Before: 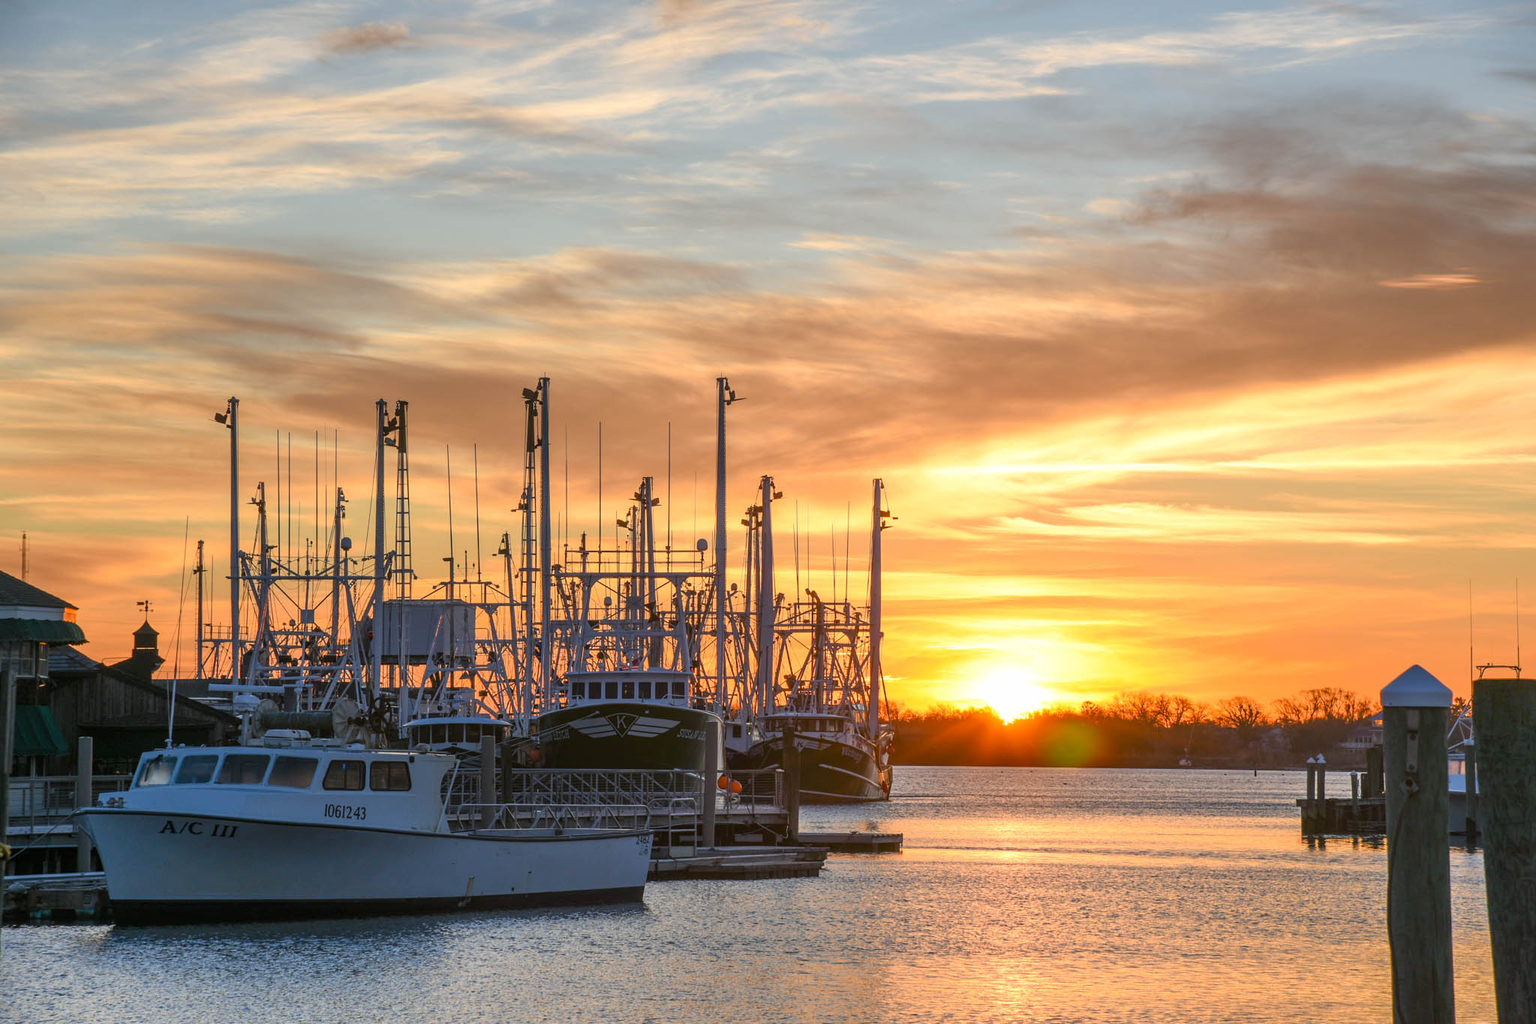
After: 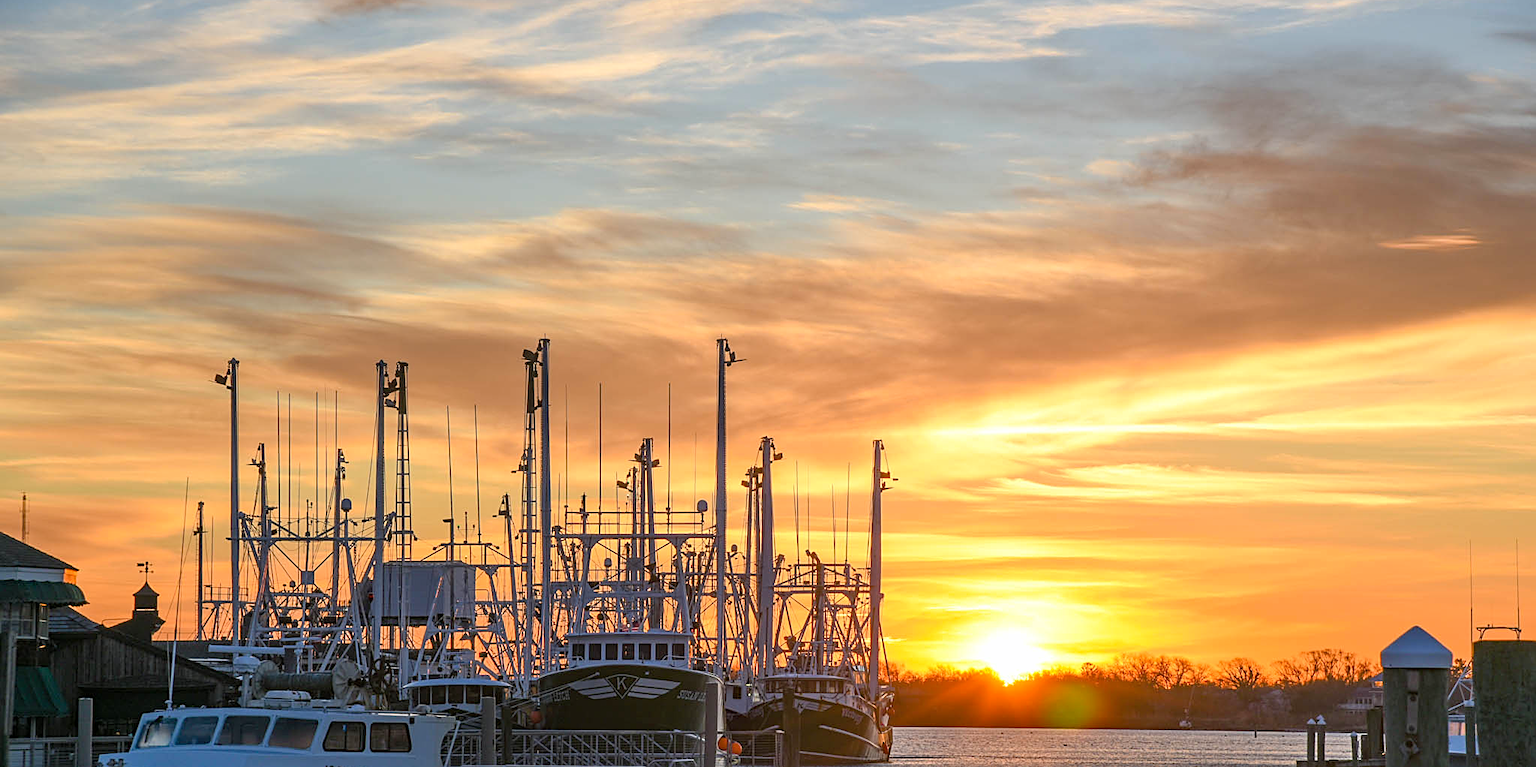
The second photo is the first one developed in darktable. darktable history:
crop: top 3.857%, bottom 21.132%
exposure: black level correction 0.001, compensate highlight preservation false
sharpen: on, module defaults
haze removal: compatibility mode true, adaptive false
contrast brightness saturation: contrast 0.05, brightness 0.06, saturation 0.01
